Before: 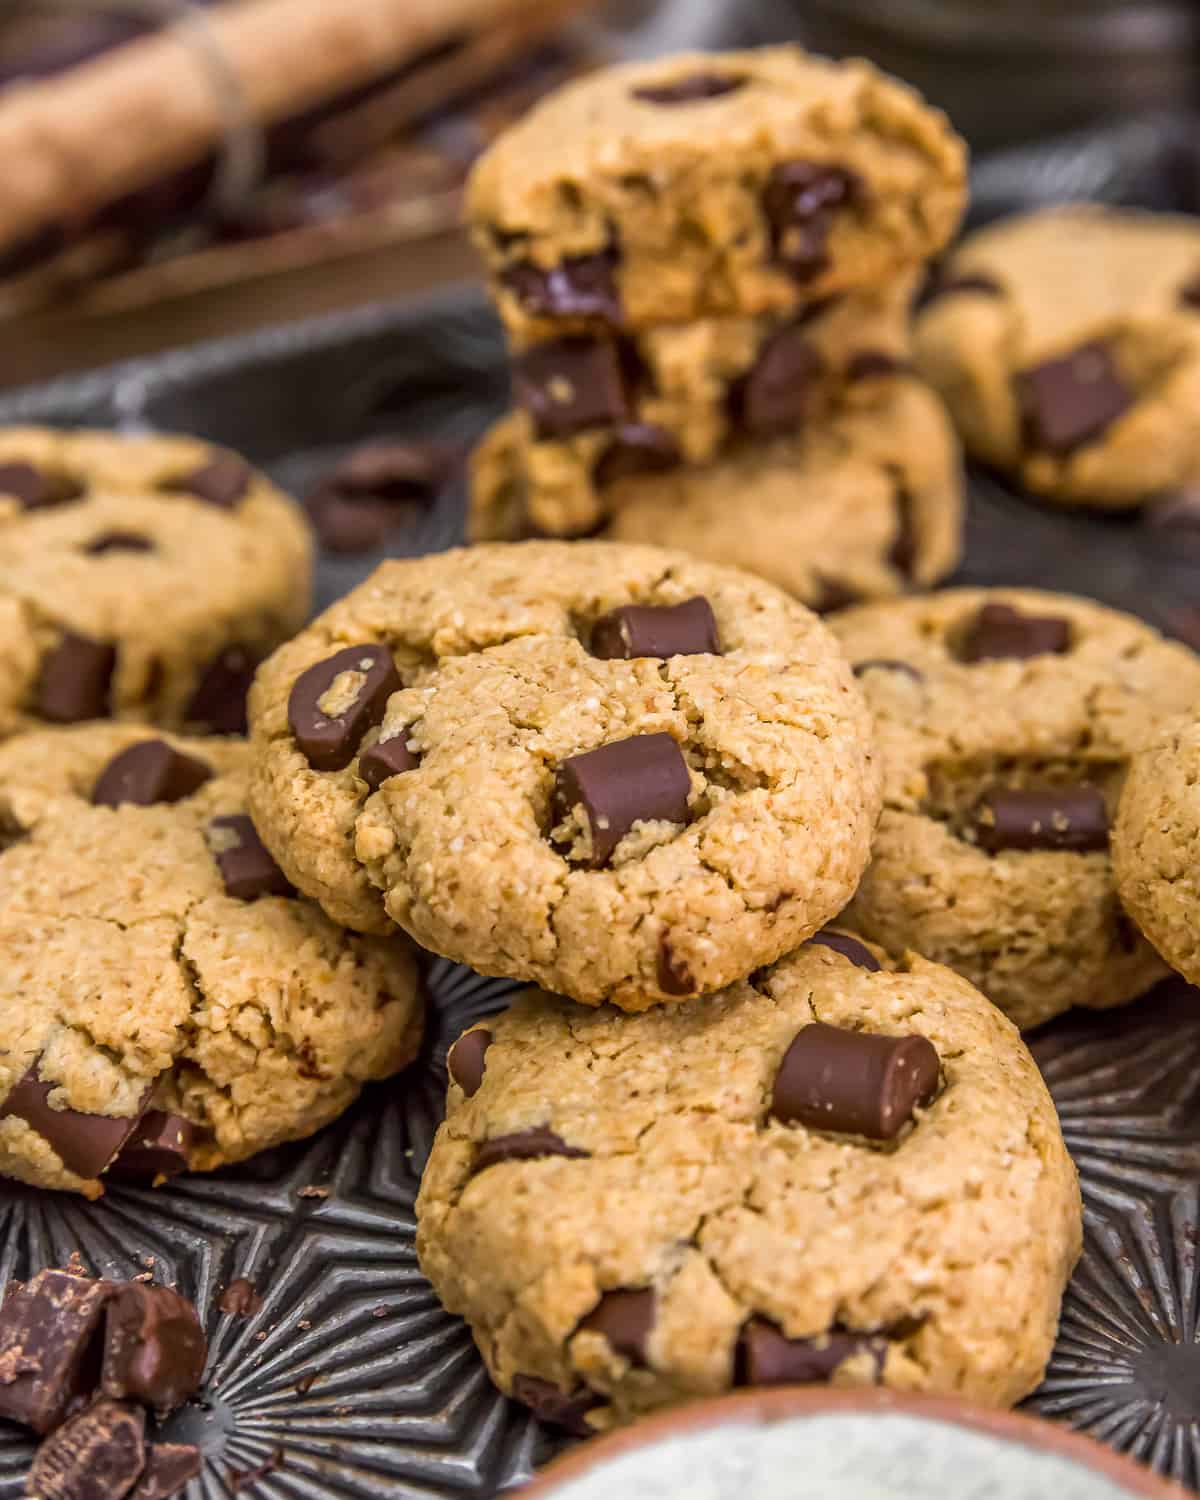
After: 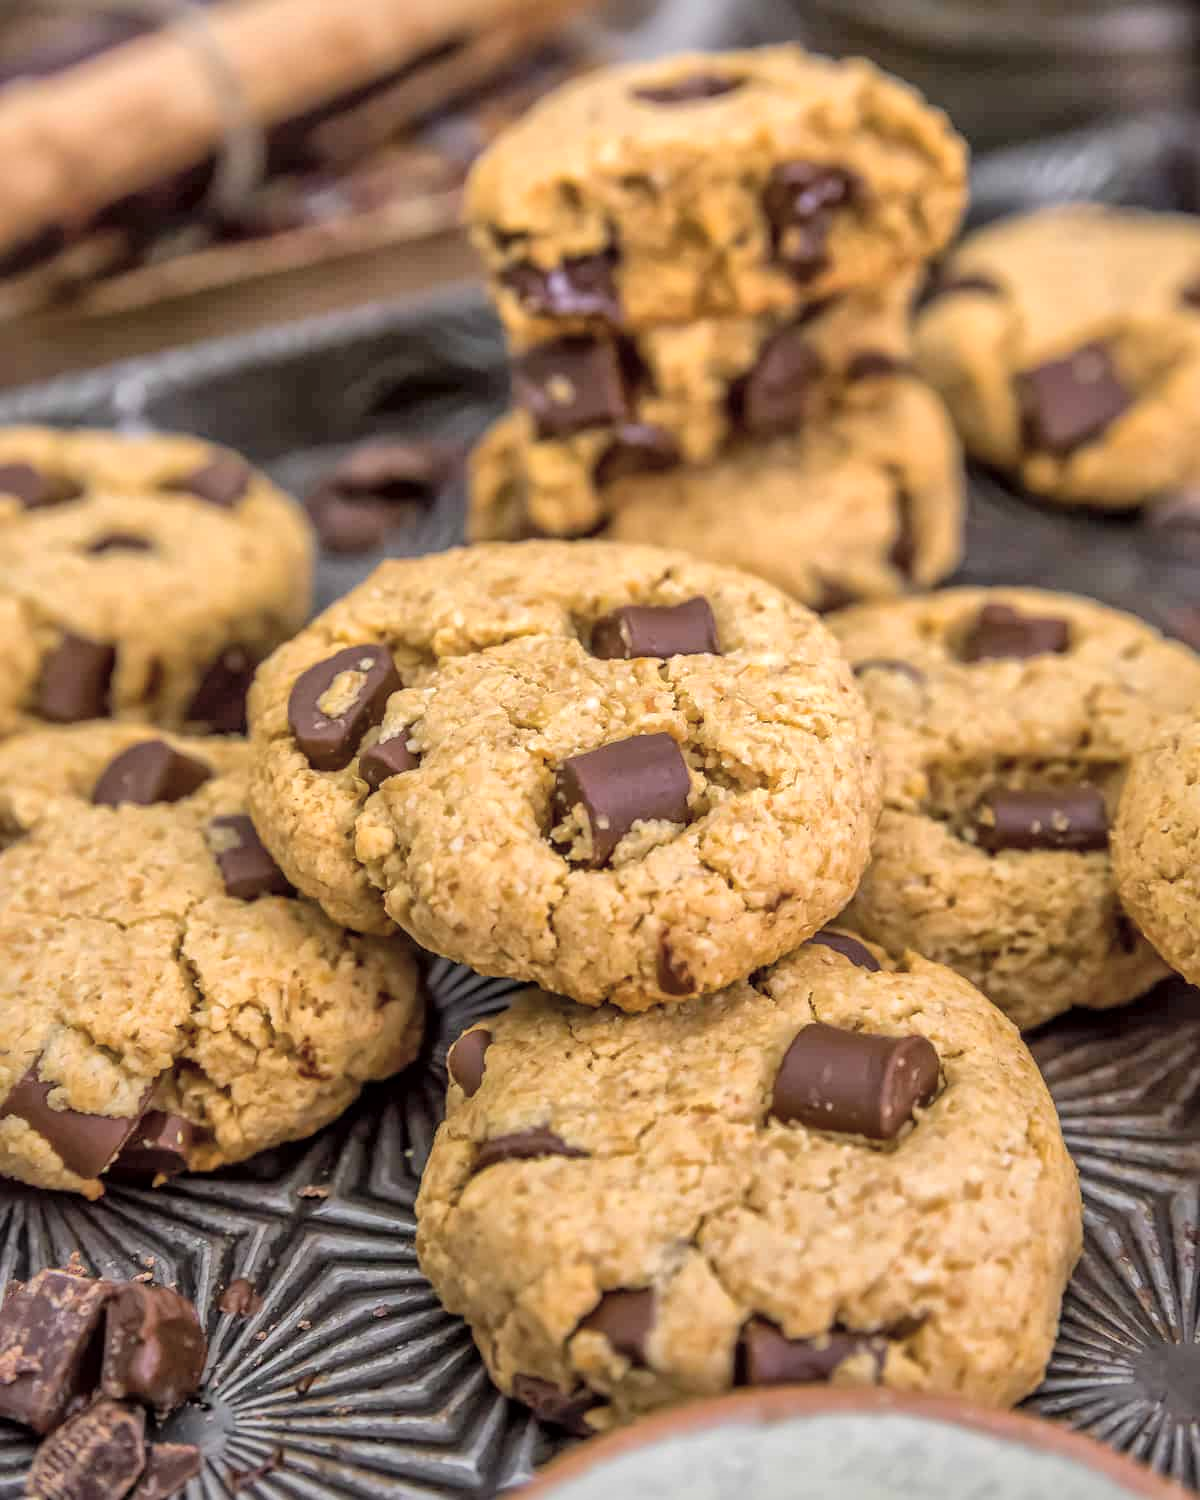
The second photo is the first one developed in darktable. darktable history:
color balance: contrast -0.5%
graduated density: rotation -180°, offset 24.95
shadows and highlights: shadows 40, highlights -60
global tonemap: drago (1, 100), detail 1
